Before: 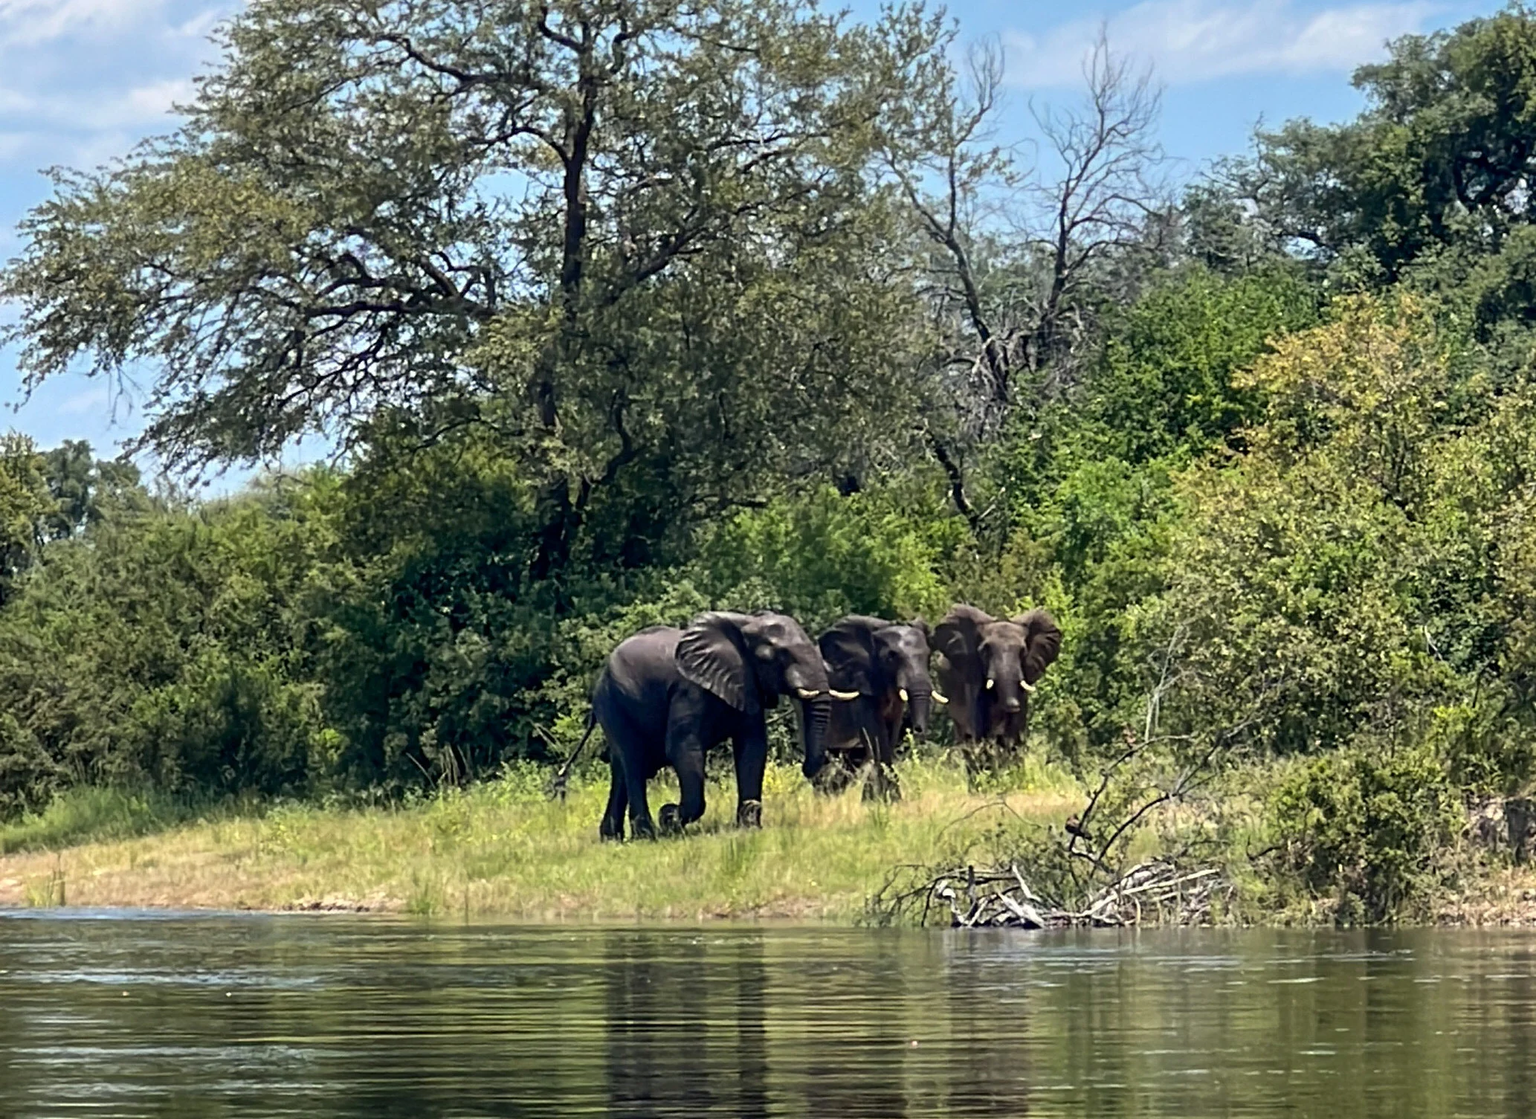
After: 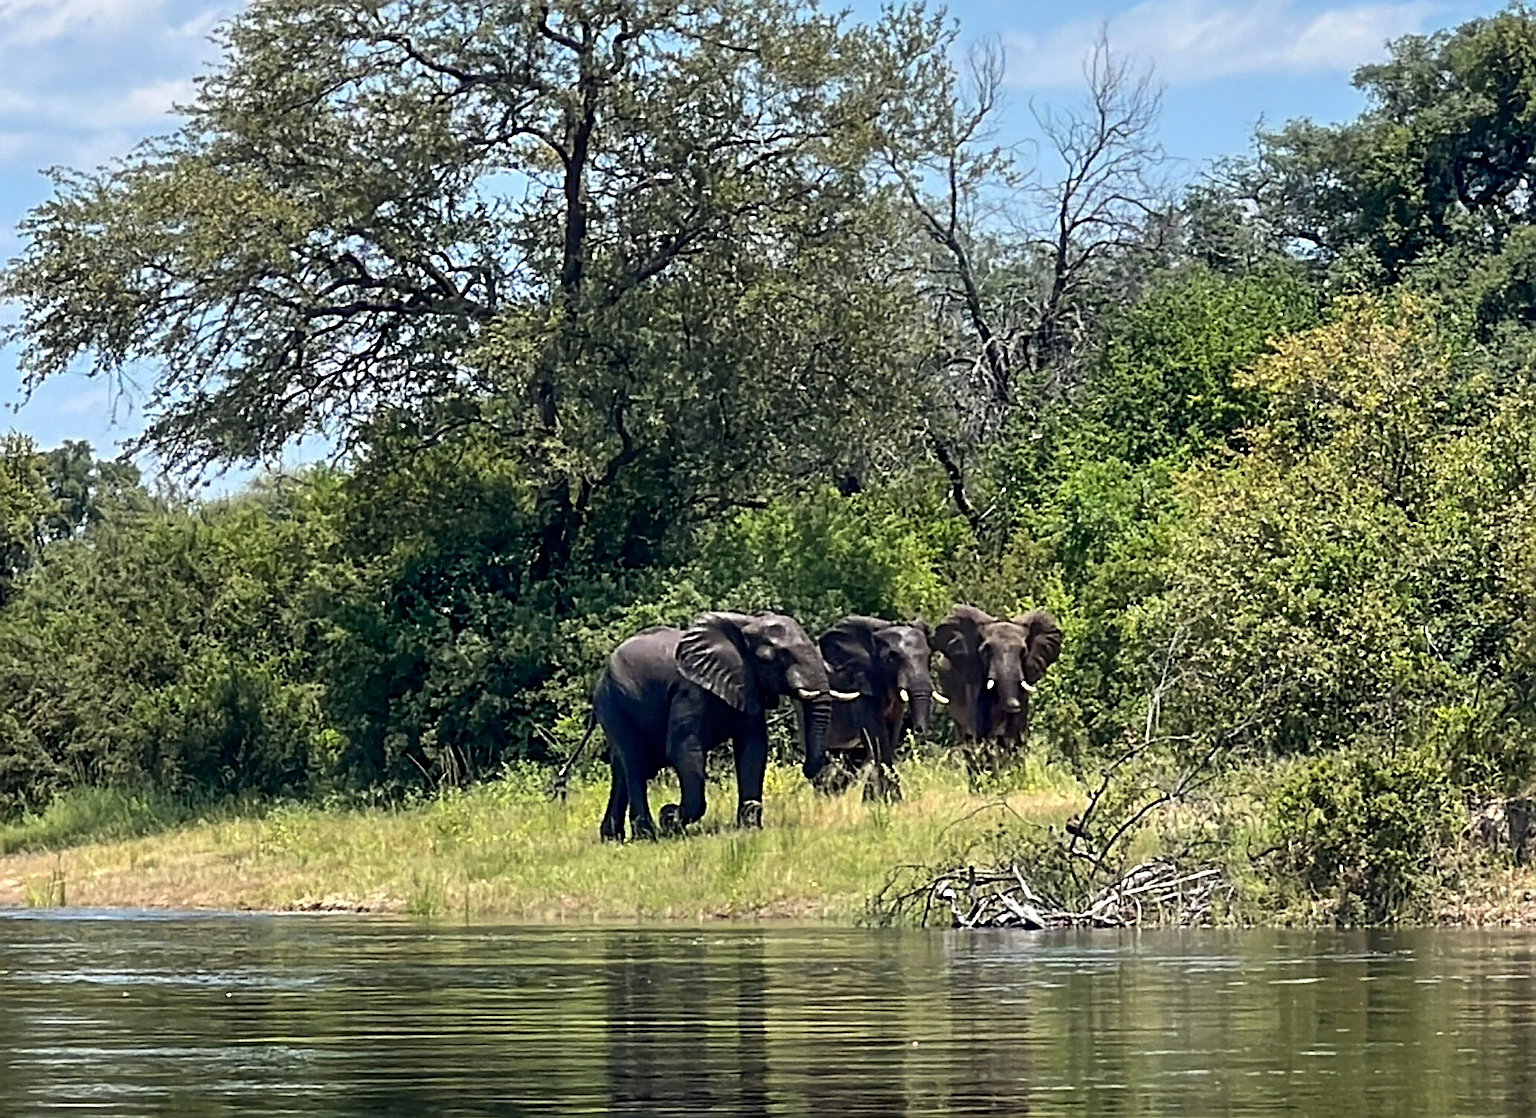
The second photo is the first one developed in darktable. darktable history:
sharpen: radius 2.68, amount 0.659
